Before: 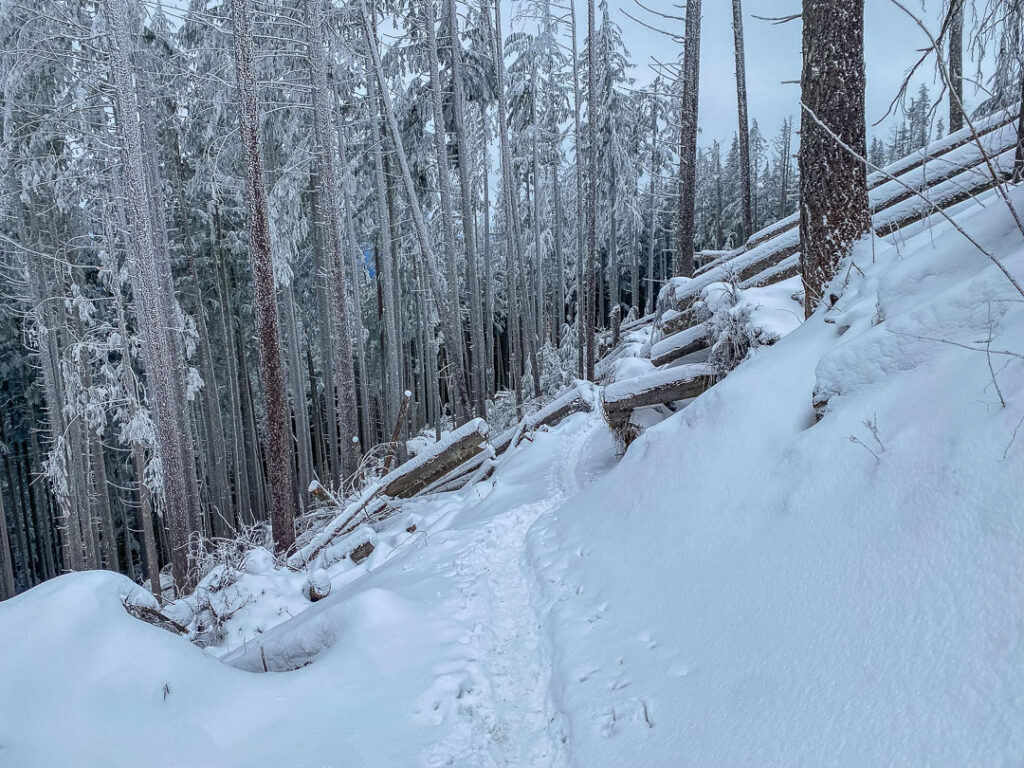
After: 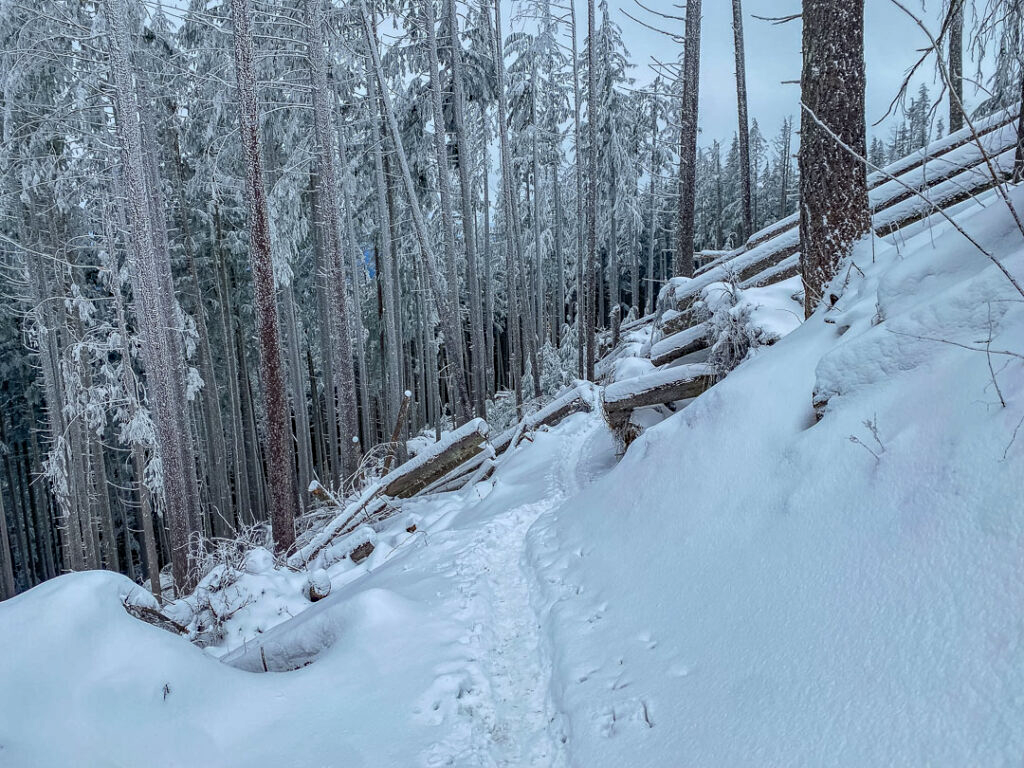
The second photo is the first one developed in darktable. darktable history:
haze removal: compatibility mode true, adaptive false
white balance: red 0.978, blue 0.999
